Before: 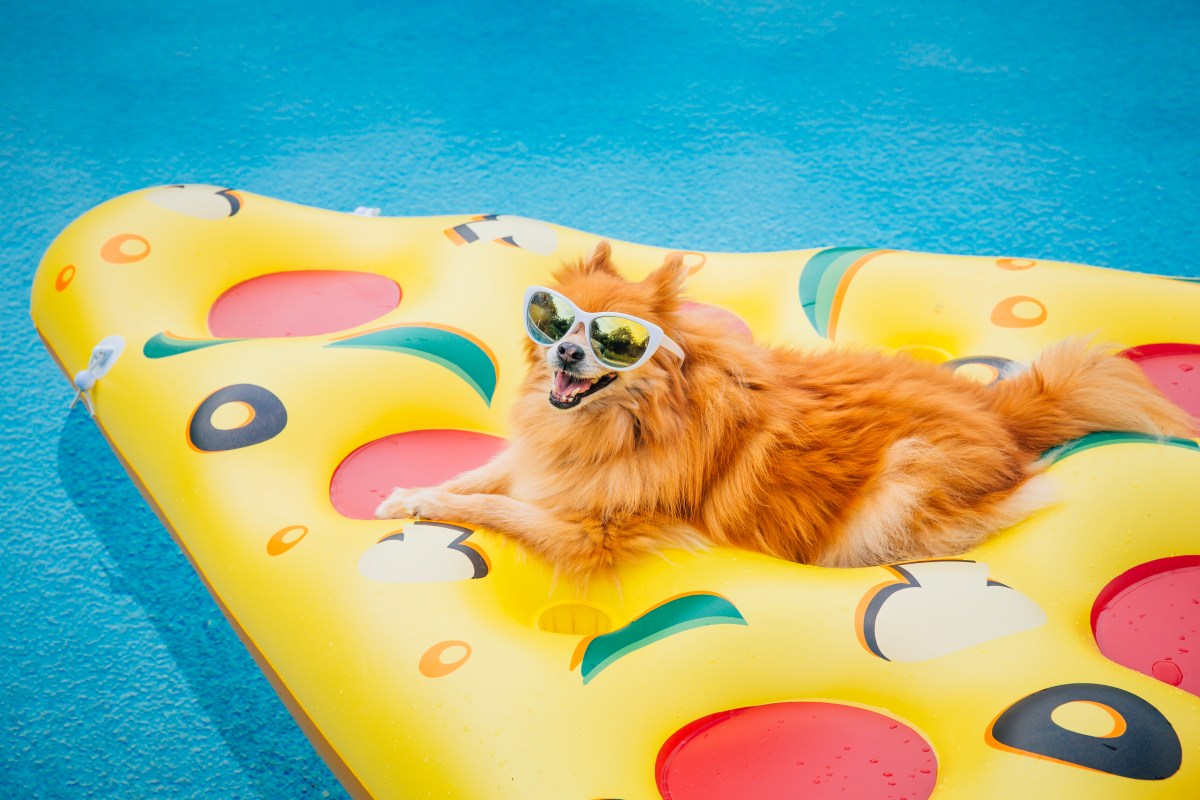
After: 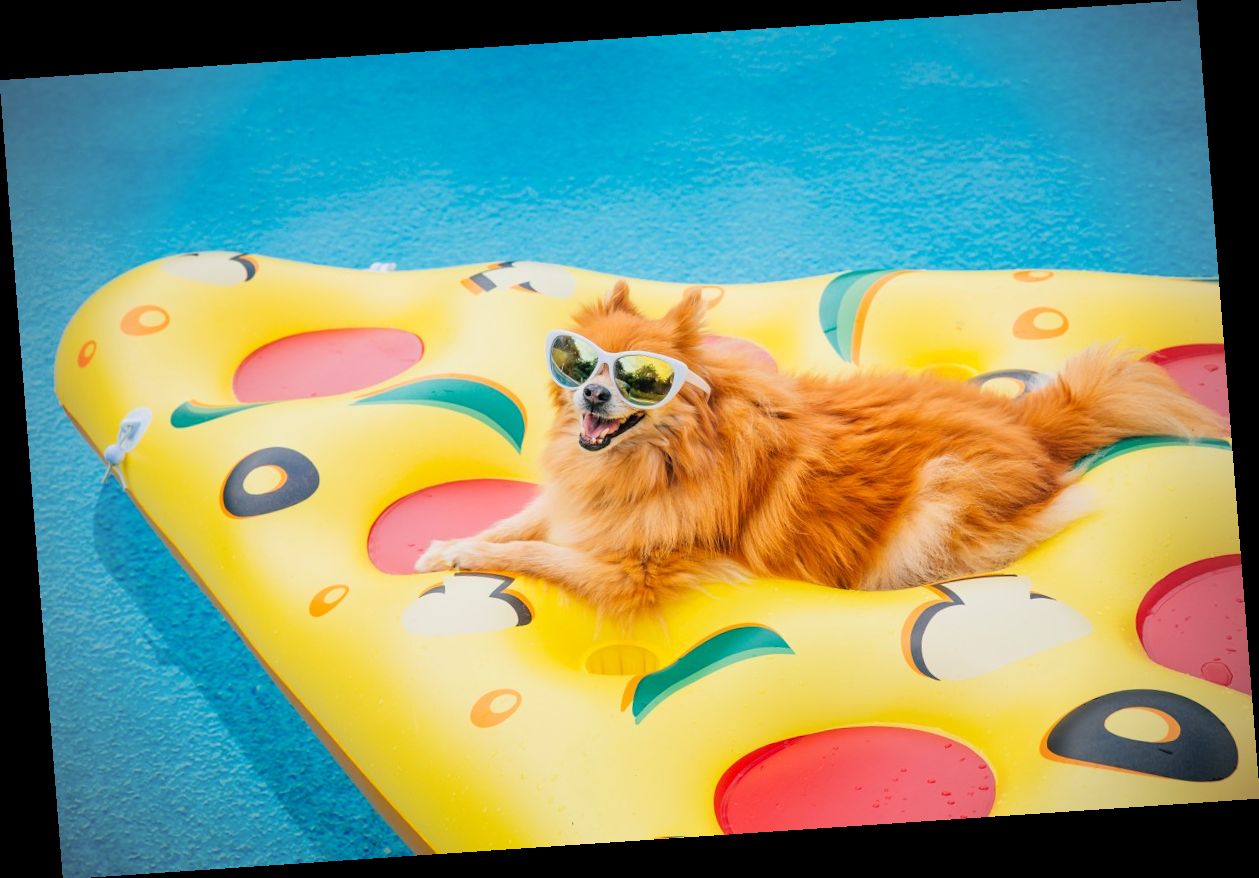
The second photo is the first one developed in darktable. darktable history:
vignetting: on, module defaults
rotate and perspective: rotation -4.2°, shear 0.006, automatic cropping off
white balance: red 1, blue 1
